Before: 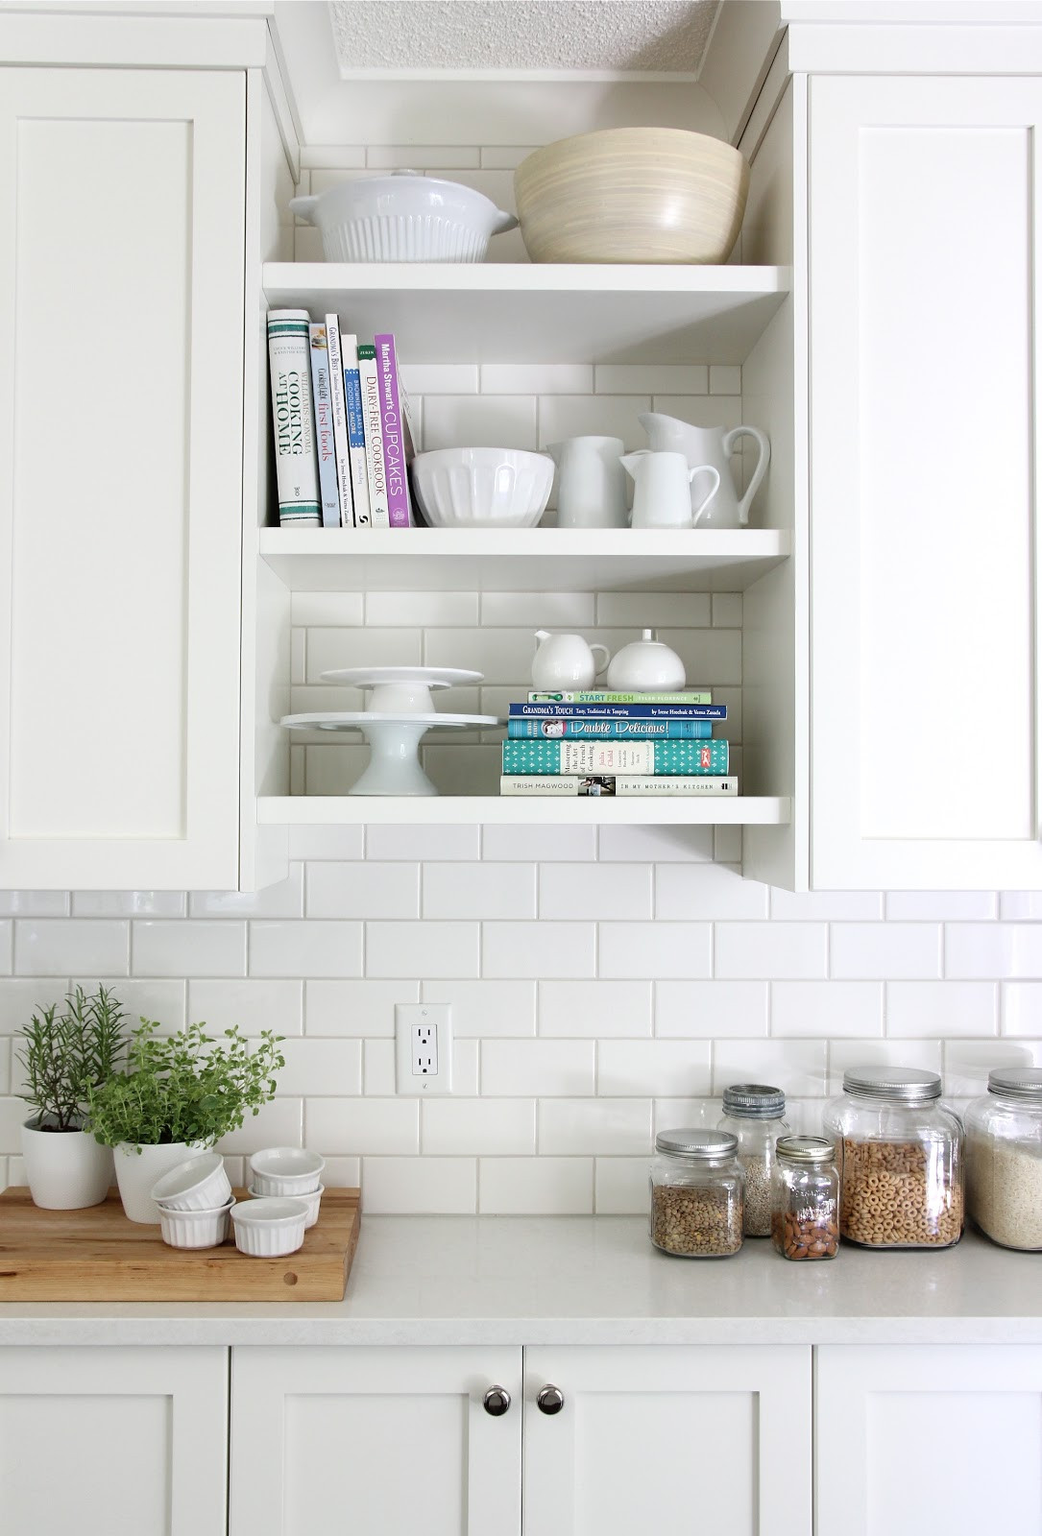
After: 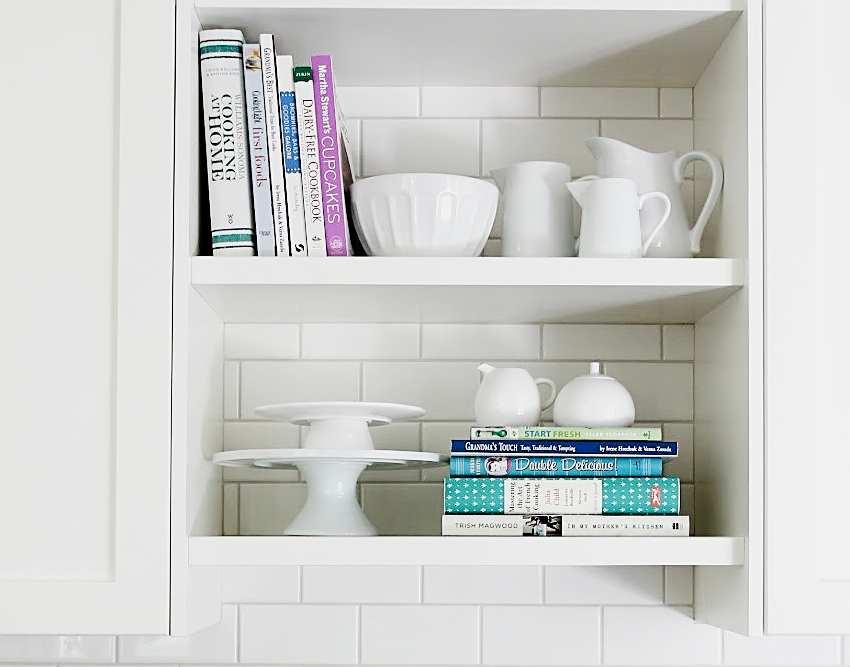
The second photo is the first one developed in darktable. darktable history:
exposure: exposure 0.213 EV, compensate exposure bias true, compensate highlight preservation false
sharpen: on, module defaults
filmic rgb: black relative exposure -7.5 EV, white relative exposure 5 EV, hardness 3.32, contrast 1.298, add noise in highlights 0.002, preserve chrominance no, color science v3 (2019), use custom middle-gray values true, contrast in highlights soft
crop: left 7.311%, top 18.36%, right 14.288%, bottom 39.934%
